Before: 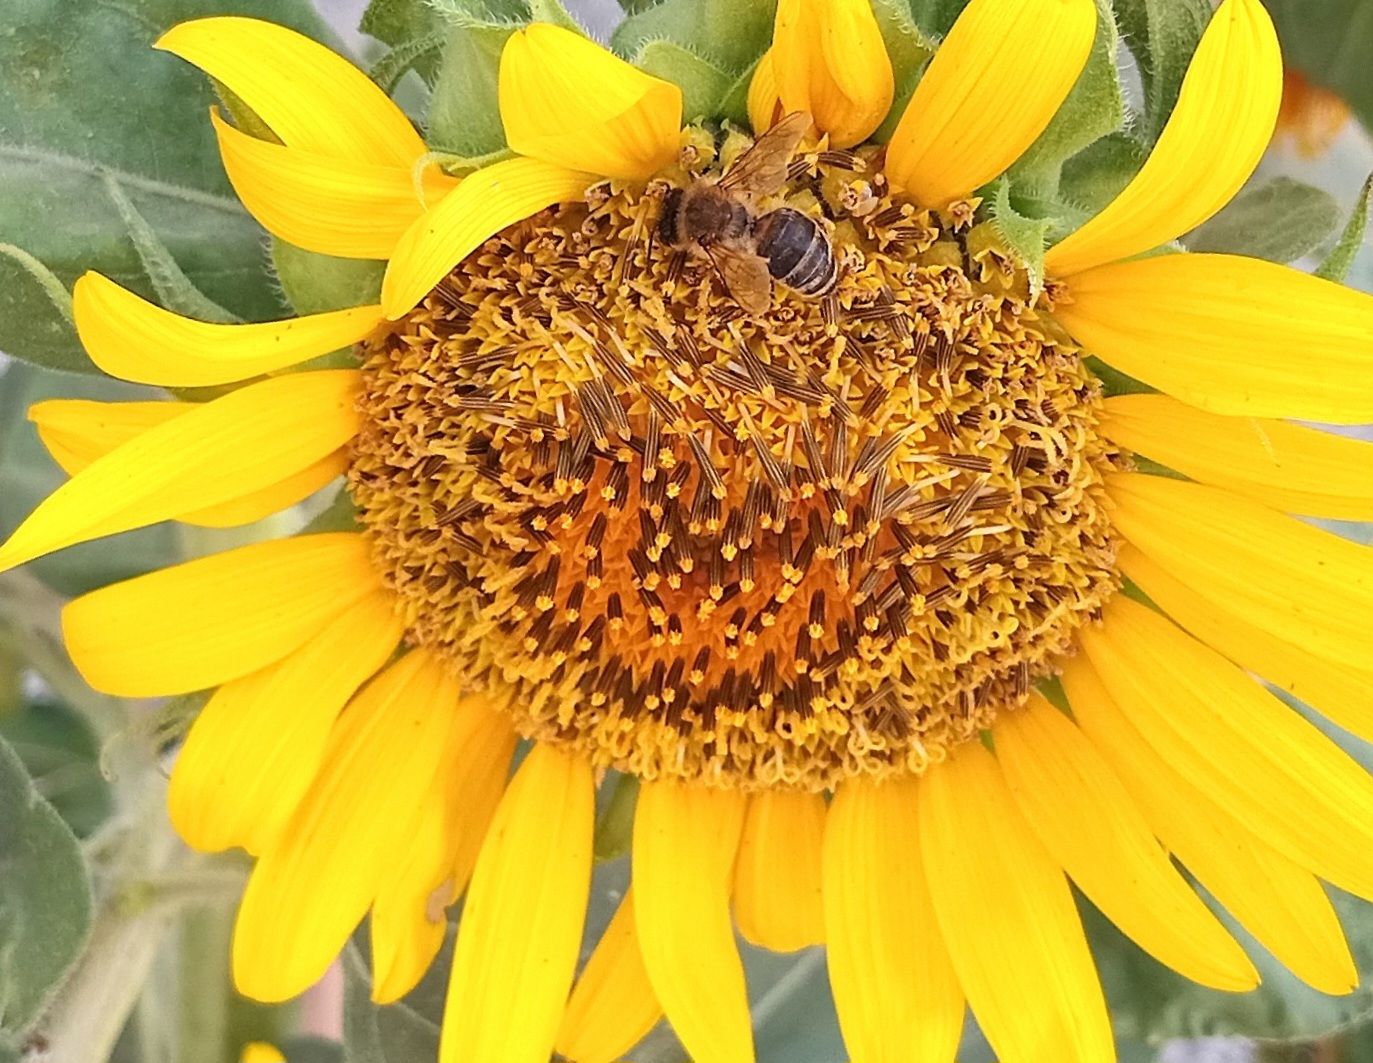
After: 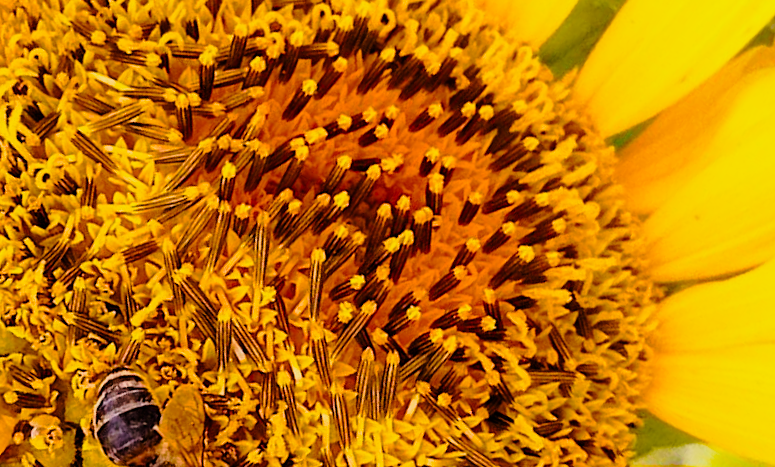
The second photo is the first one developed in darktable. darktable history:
crop and rotate: angle 148.33°, left 9.178%, top 15.652%, right 4.4%, bottom 17.123%
contrast brightness saturation: contrast 0.041, saturation 0.075
tone curve: curves: ch0 [(0, 0) (0.139, 0.081) (0.304, 0.259) (0.502, 0.505) (0.683, 0.676) (0.761, 0.773) (0.858, 0.858) (0.987, 0.945)]; ch1 [(0, 0) (0.172, 0.123) (0.304, 0.288) (0.414, 0.44) (0.472, 0.473) (0.502, 0.508) (0.54, 0.543) (0.583, 0.601) (0.638, 0.654) (0.741, 0.783) (1, 1)]; ch2 [(0, 0) (0.411, 0.424) (0.485, 0.476) (0.502, 0.502) (0.557, 0.54) (0.631, 0.576) (1, 1)], preserve colors none
filmic rgb: black relative exposure -3.91 EV, white relative exposure 3.14 EV, hardness 2.87
color balance rgb: perceptual saturation grading › global saturation 30.287%, global vibrance 44.917%
